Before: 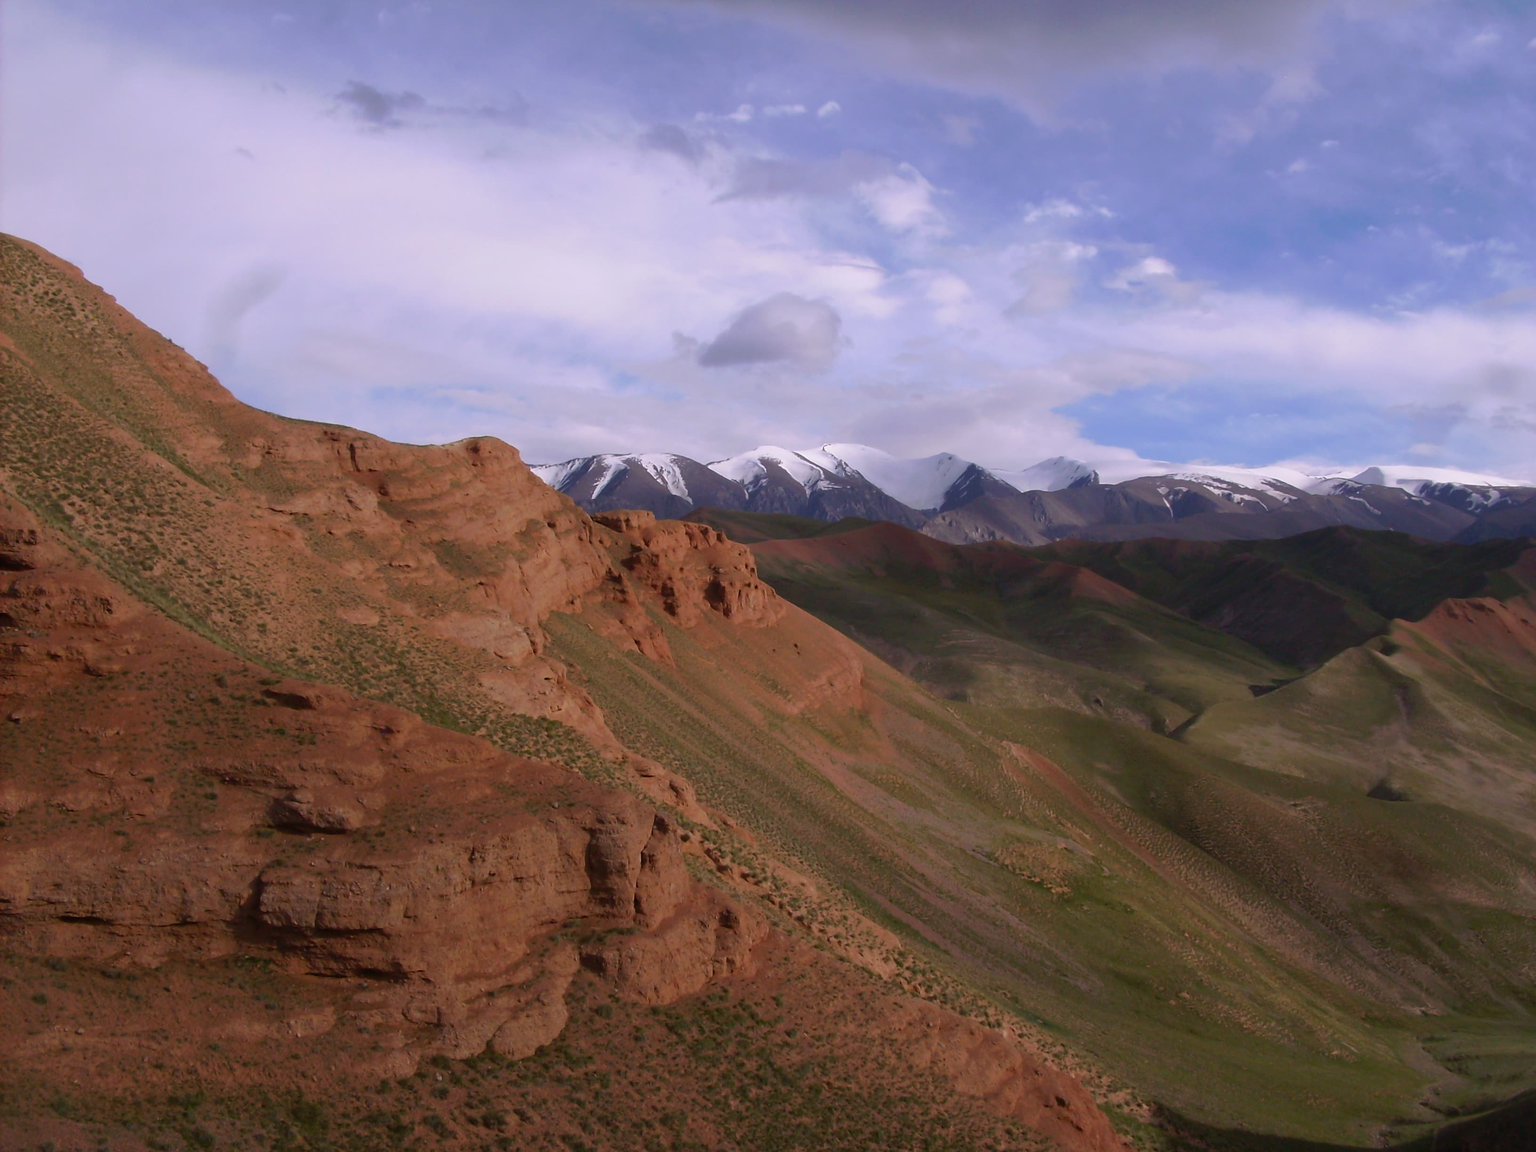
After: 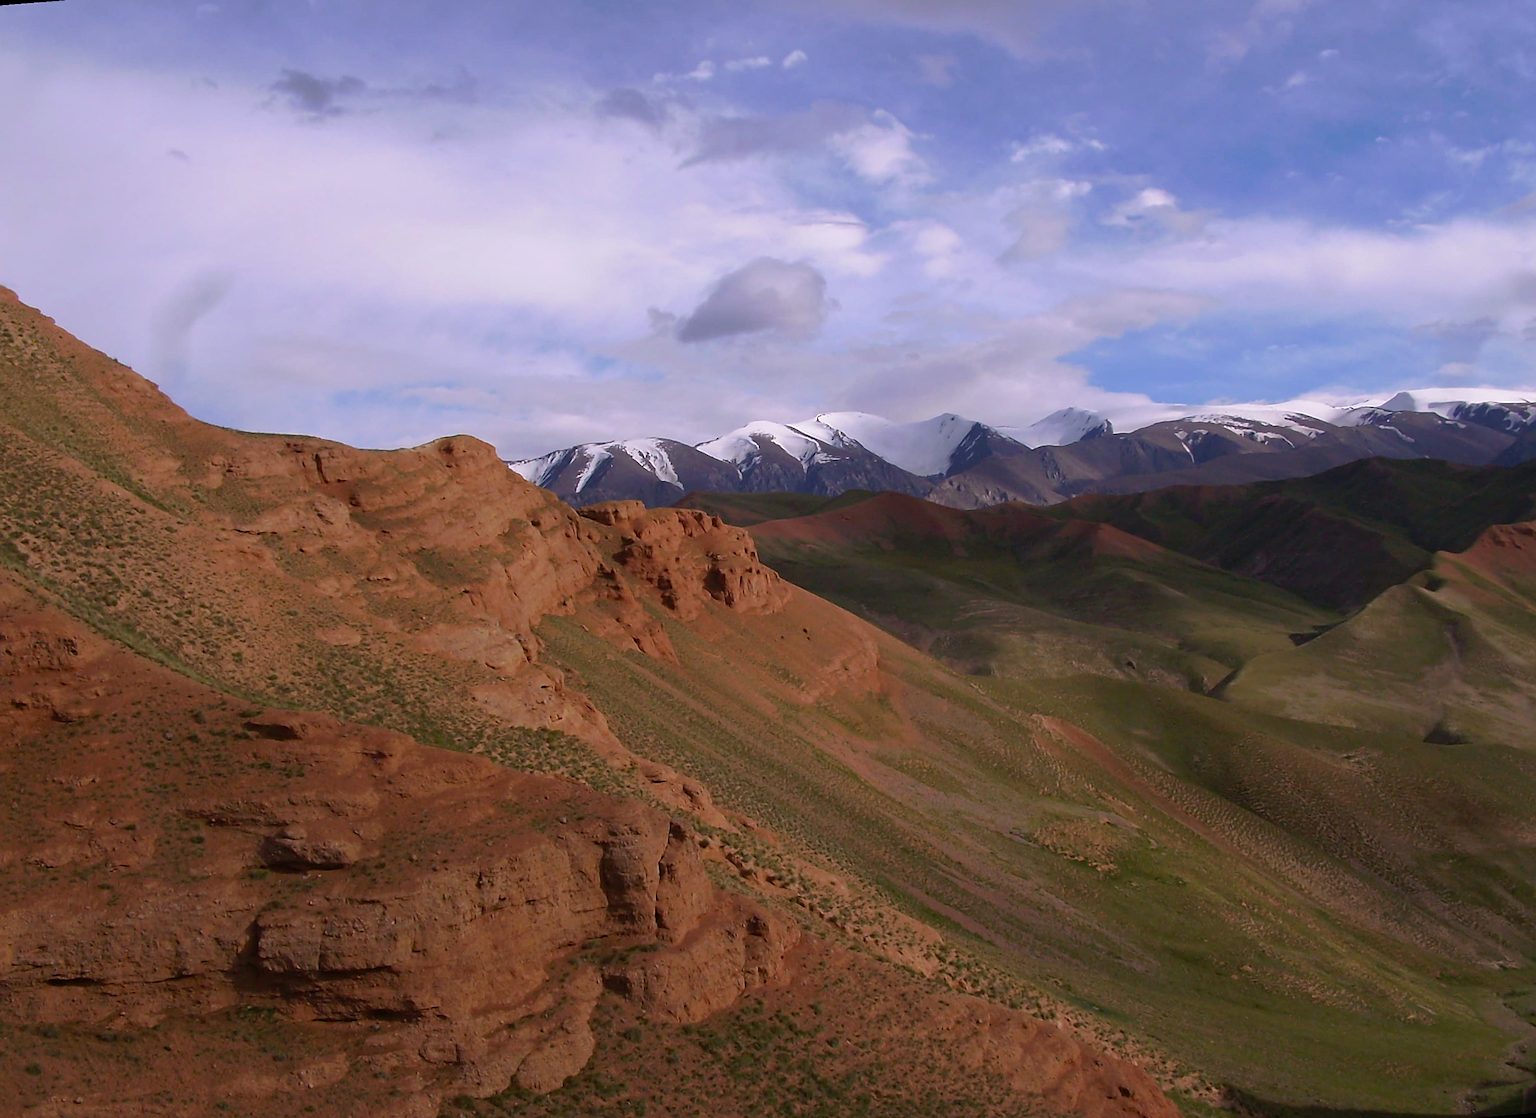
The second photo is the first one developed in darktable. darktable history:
sharpen: on, module defaults
rotate and perspective: rotation -4.57°, crop left 0.054, crop right 0.944, crop top 0.087, crop bottom 0.914
haze removal: compatibility mode true, adaptive false
